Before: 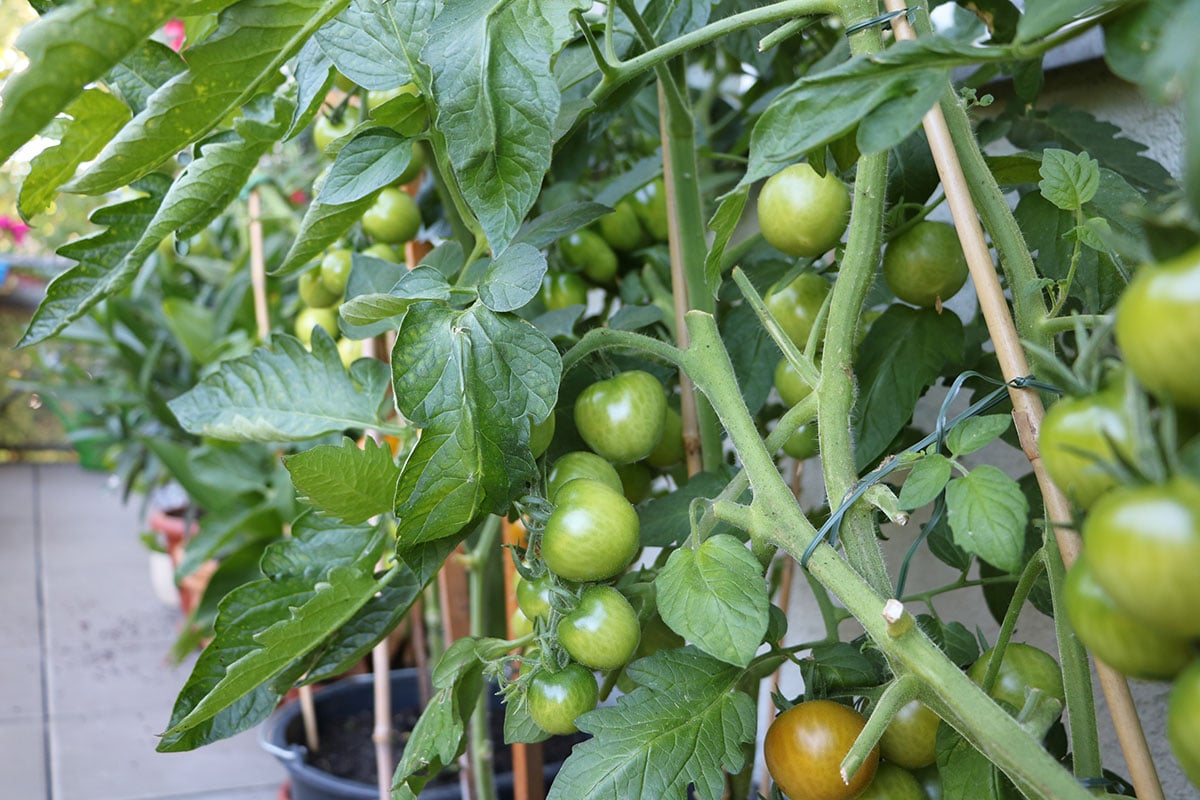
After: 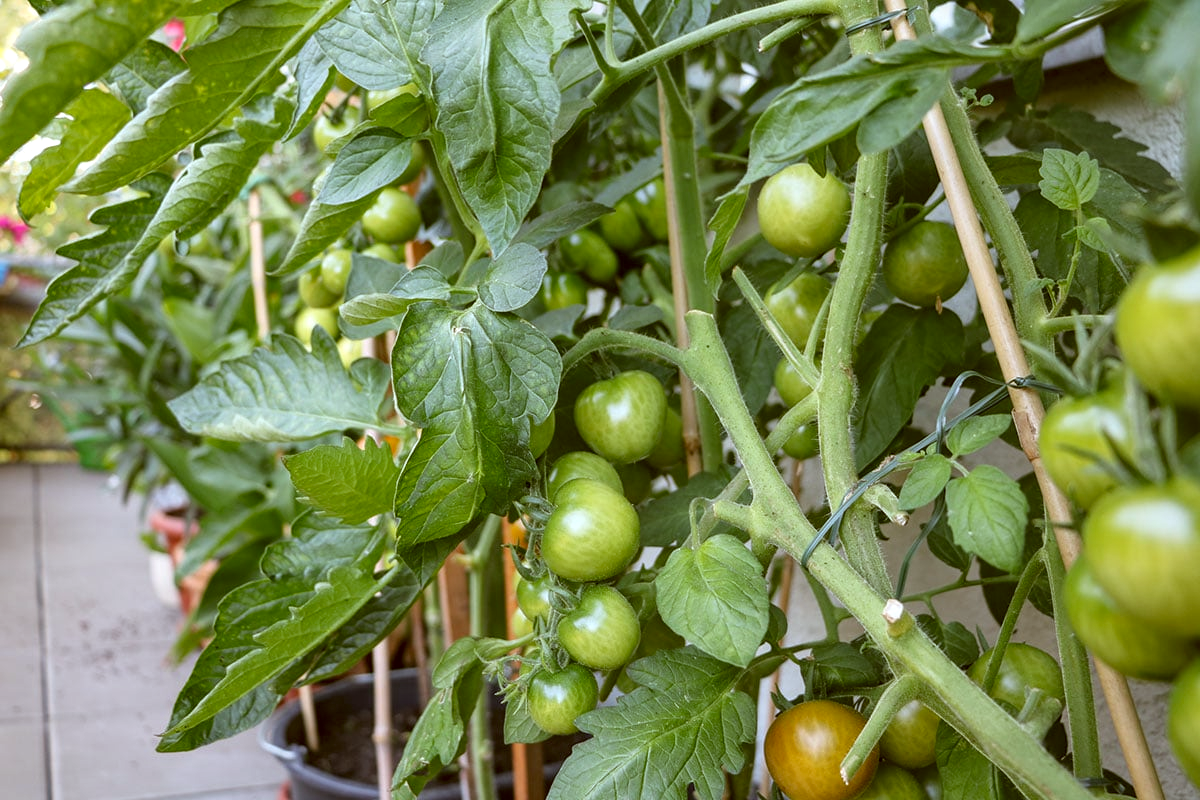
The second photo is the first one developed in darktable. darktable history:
color correction: highlights a* -0.605, highlights b* 0.168, shadows a* 4.37, shadows b* 20.44
local contrast: on, module defaults
